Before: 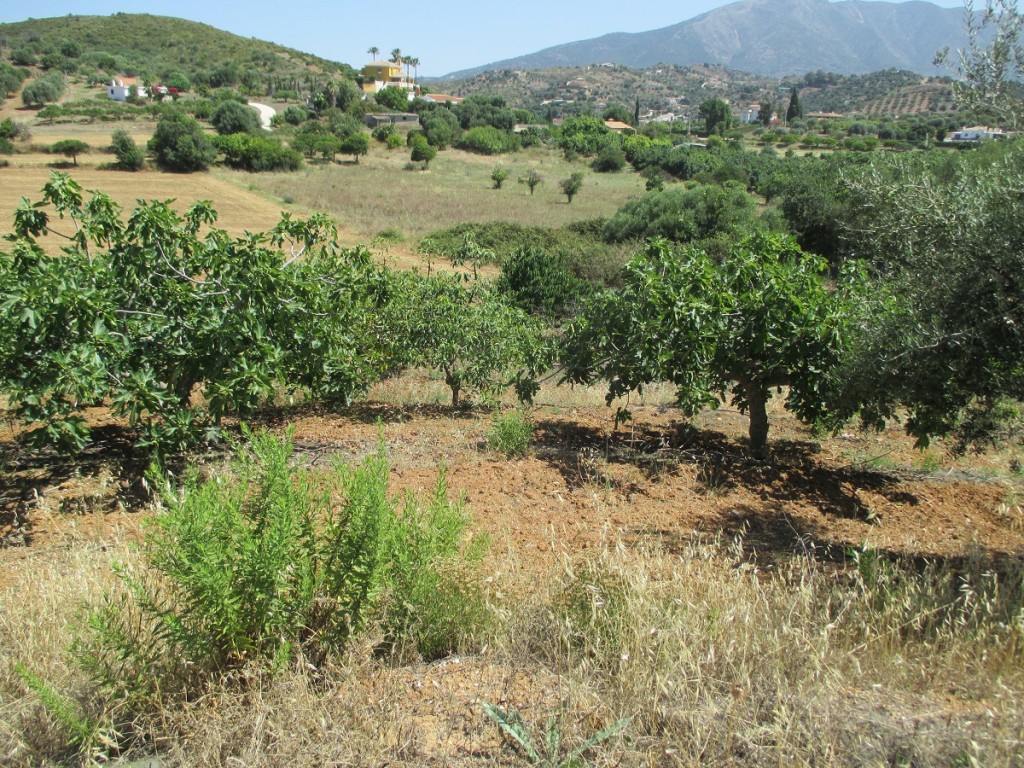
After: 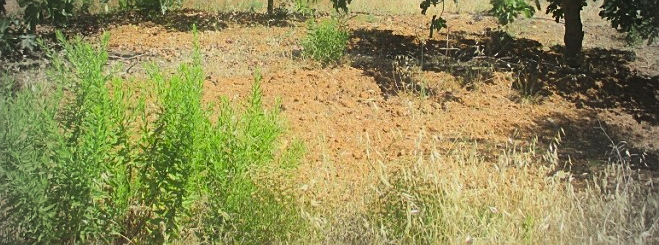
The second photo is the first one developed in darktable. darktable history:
crop: left 18.091%, top 51.13%, right 17.525%, bottom 16.85%
contrast brightness saturation: contrast 0.2, brightness 0.16, saturation 0.22
sharpen: on, module defaults
exposure: compensate highlight preservation false
contrast equalizer: octaves 7, y [[0.6 ×6], [0.55 ×6], [0 ×6], [0 ×6], [0 ×6]], mix -1
shadows and highlights: shadows 43.71, white point adjustment -1.46, soften with gaussian
vibrance: on, module defaults
vignetting: fall-off start 67.15%, brightness -0.442, saturation -0.691, width/height ratio 1.011, unbound false
